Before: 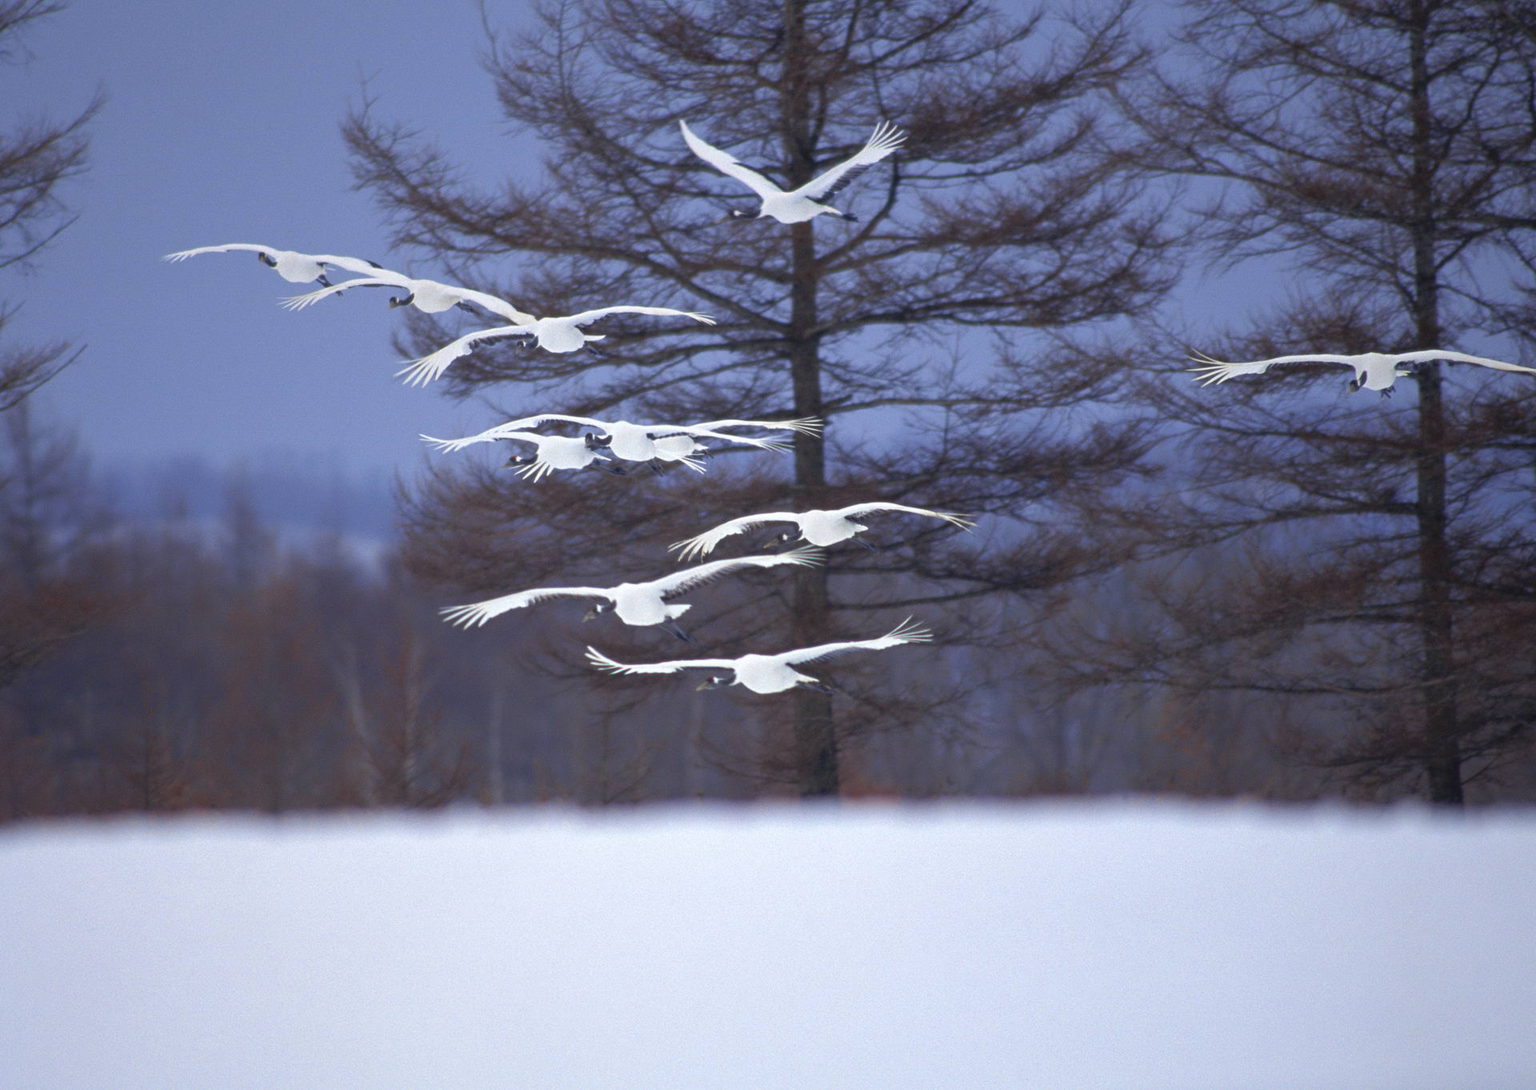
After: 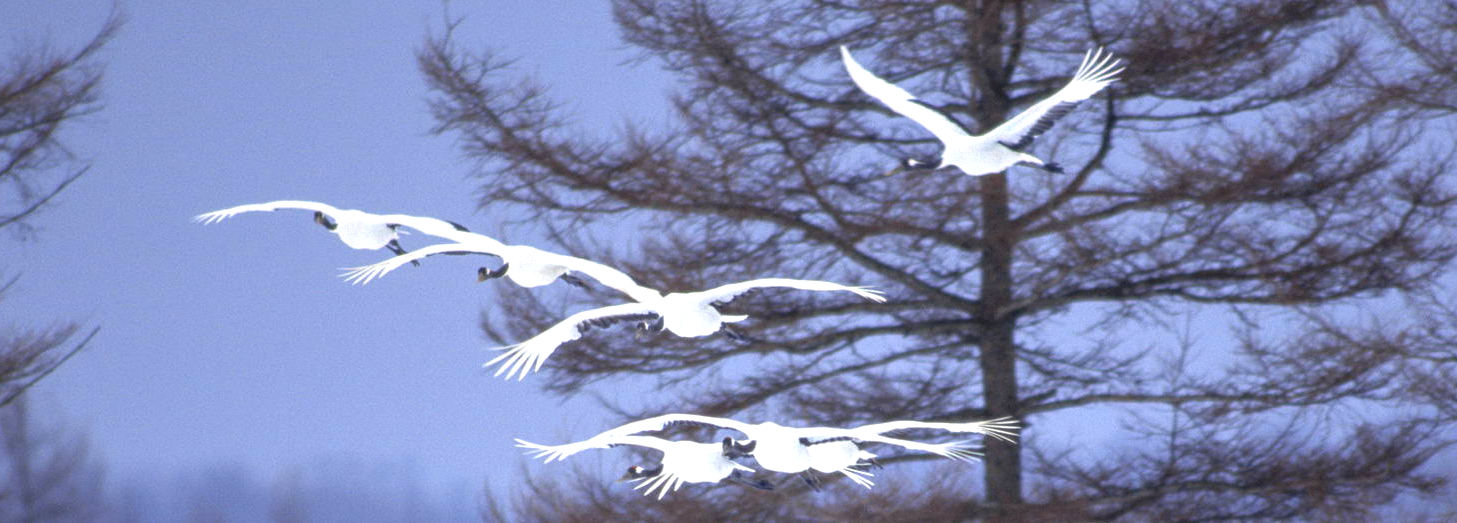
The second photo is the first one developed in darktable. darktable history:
exposure: exposure 0.602 EV, compensate highlight preservation false
local contrast: on, module defaults
crop: left 0.52%, top 7.644%, right 23.59%, bottom 53.917%
